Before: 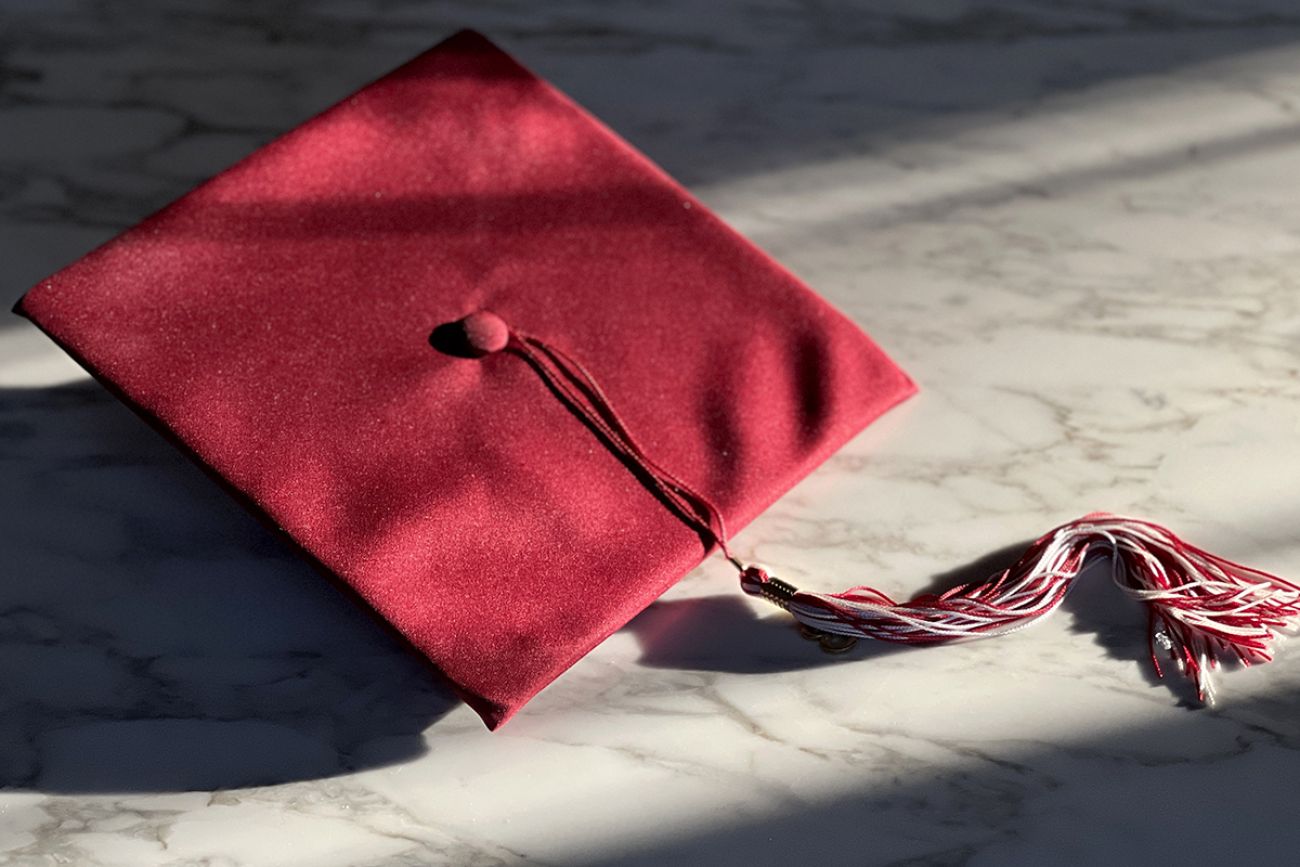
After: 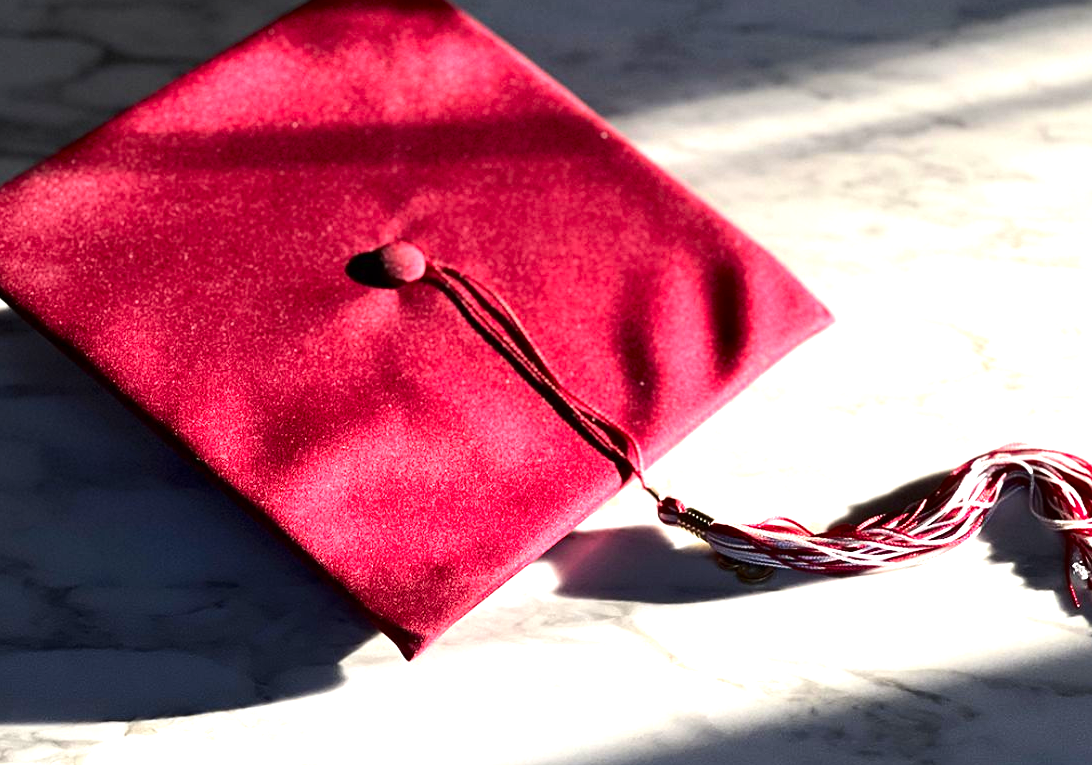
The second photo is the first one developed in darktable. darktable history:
tone equalizer: -8 EV -0.417 EV, -7 EV -0.389 EV, -6 EV -0.333 EV, -5 EV -0.222 EV, -3 EV 0.222 EV, -2 EV 0.333 EV, -1 EV 0.389 EV, +0 EV 0.417 EV, edges refinement/feathering 500, mask exposure compensation -1.57 EV, preserve details no
exposure: black level correction 0, exposure 1 EV, compensate exposure bias true, compensate highlight preservation false
crop: left 6.446%, top 8.188%, right 9.538%, bottom 3.548%
contrast brightness saturation: contrast 0.13, brightness -0.05, saturation 0.16
